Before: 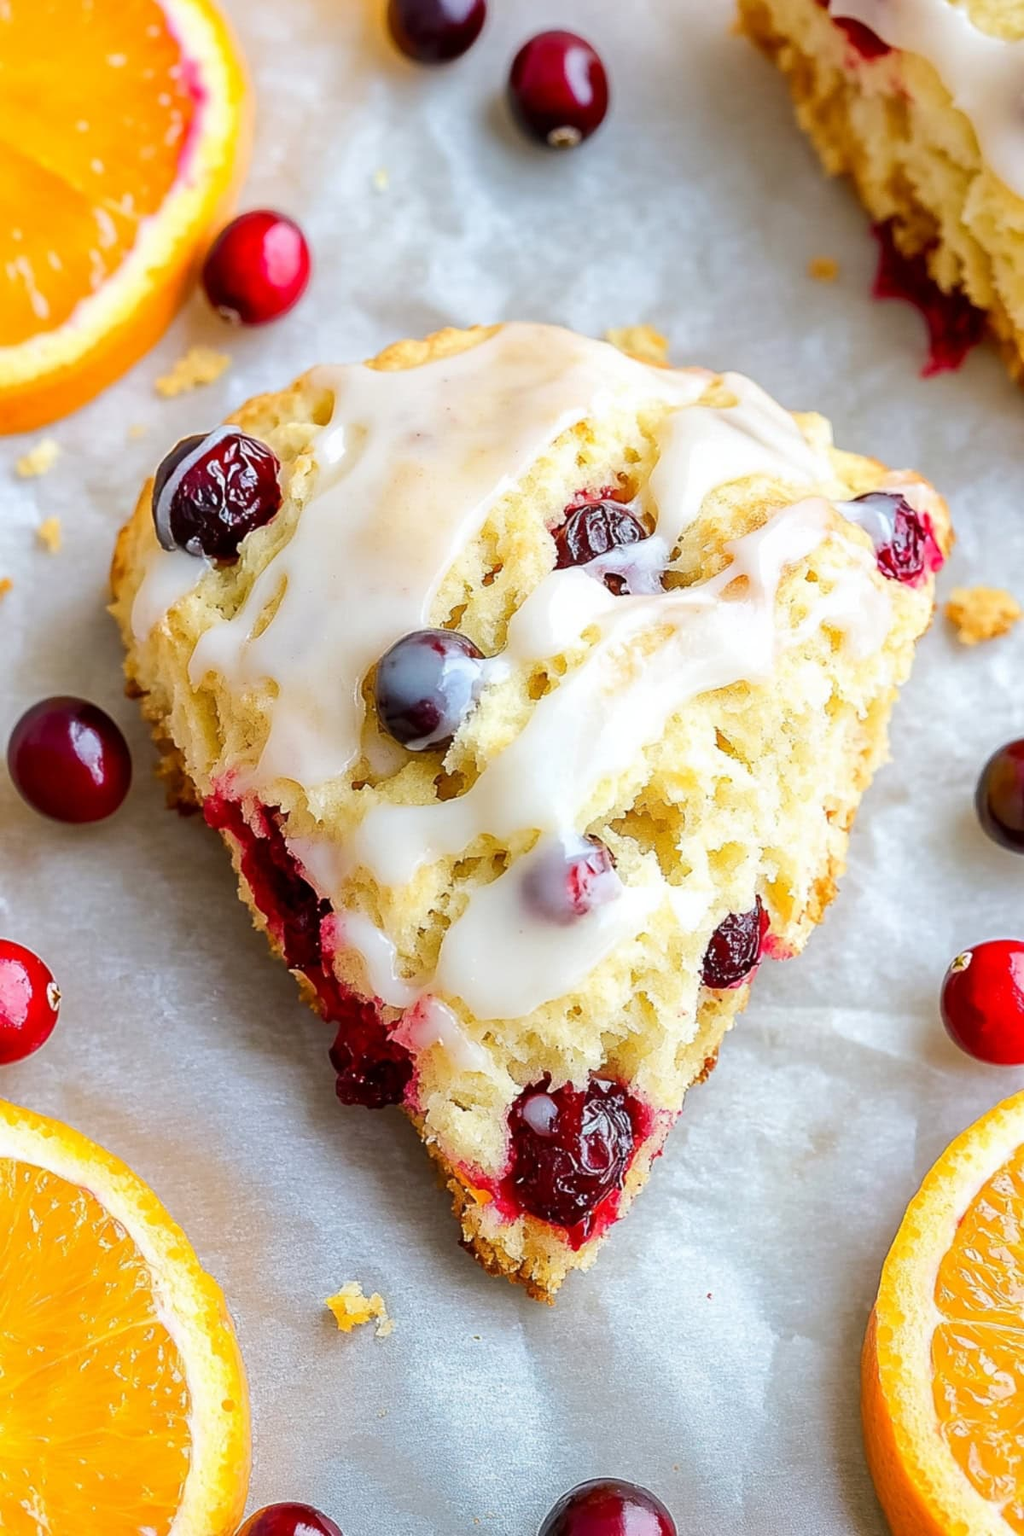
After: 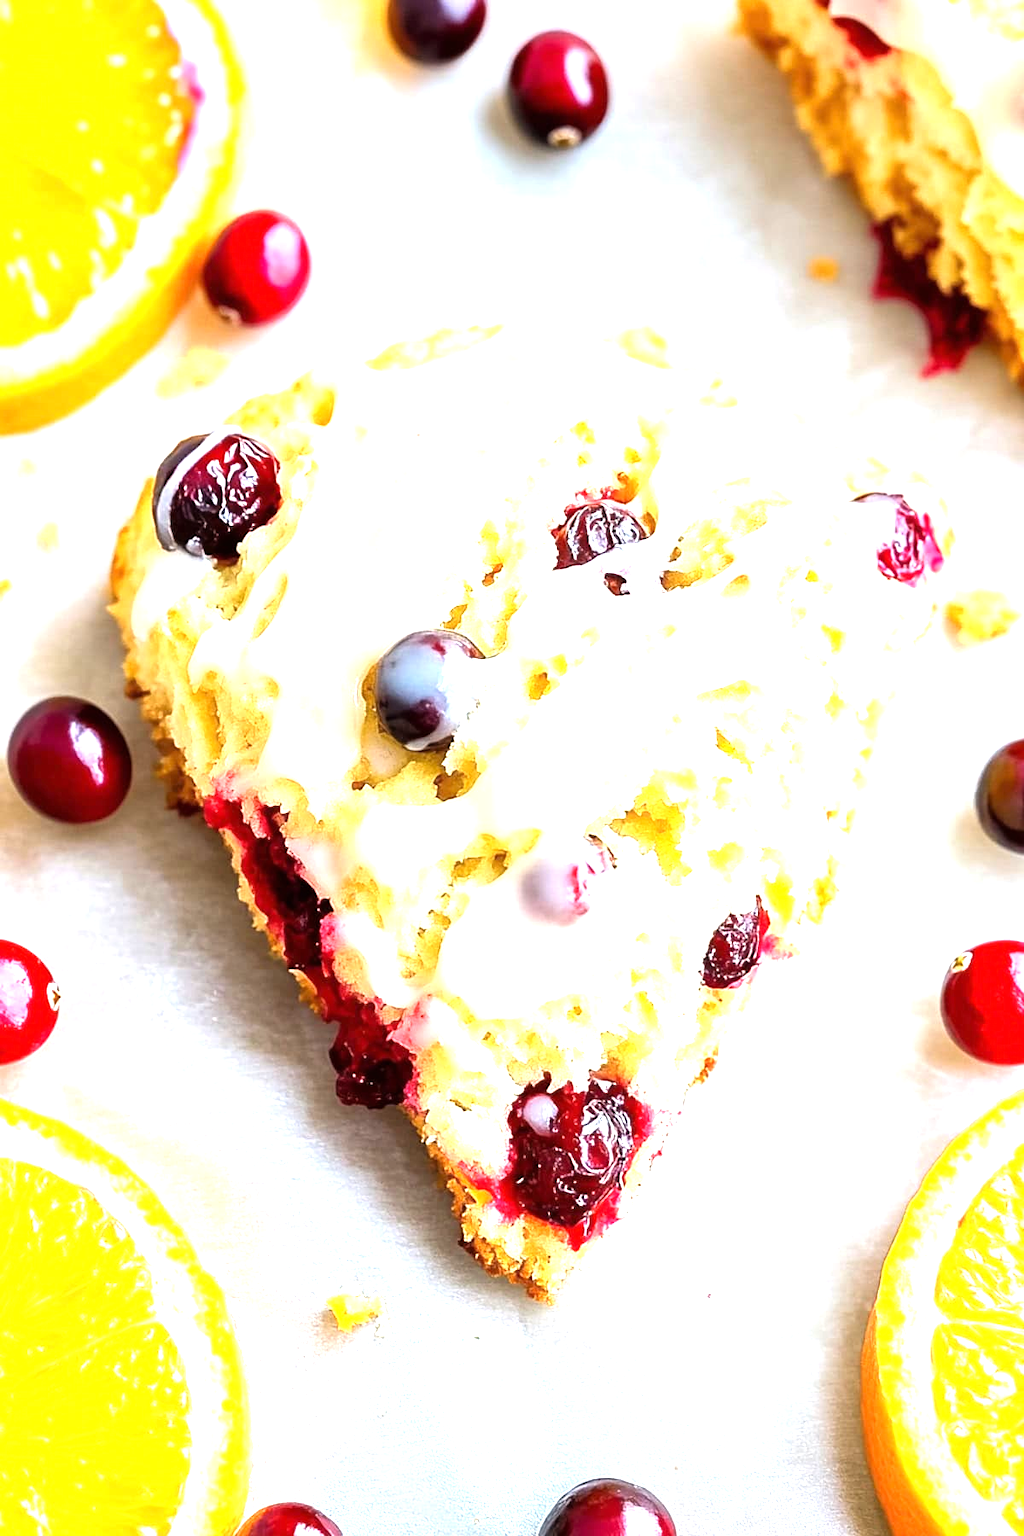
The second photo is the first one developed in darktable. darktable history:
tone equalizer: -8 EV -0.748 EV, -7 EV -0.721 EV, -6 EV -0.564 EV, -5 EV -0.403 EV, -3 EV 0.385 EV, -2 EV 0.6 EV, -1 EV 0.692 EV, +0 EV 0.722 EV
exposure: black level correction 0, exposure 0.699 EV, compensate highlight preservation false
